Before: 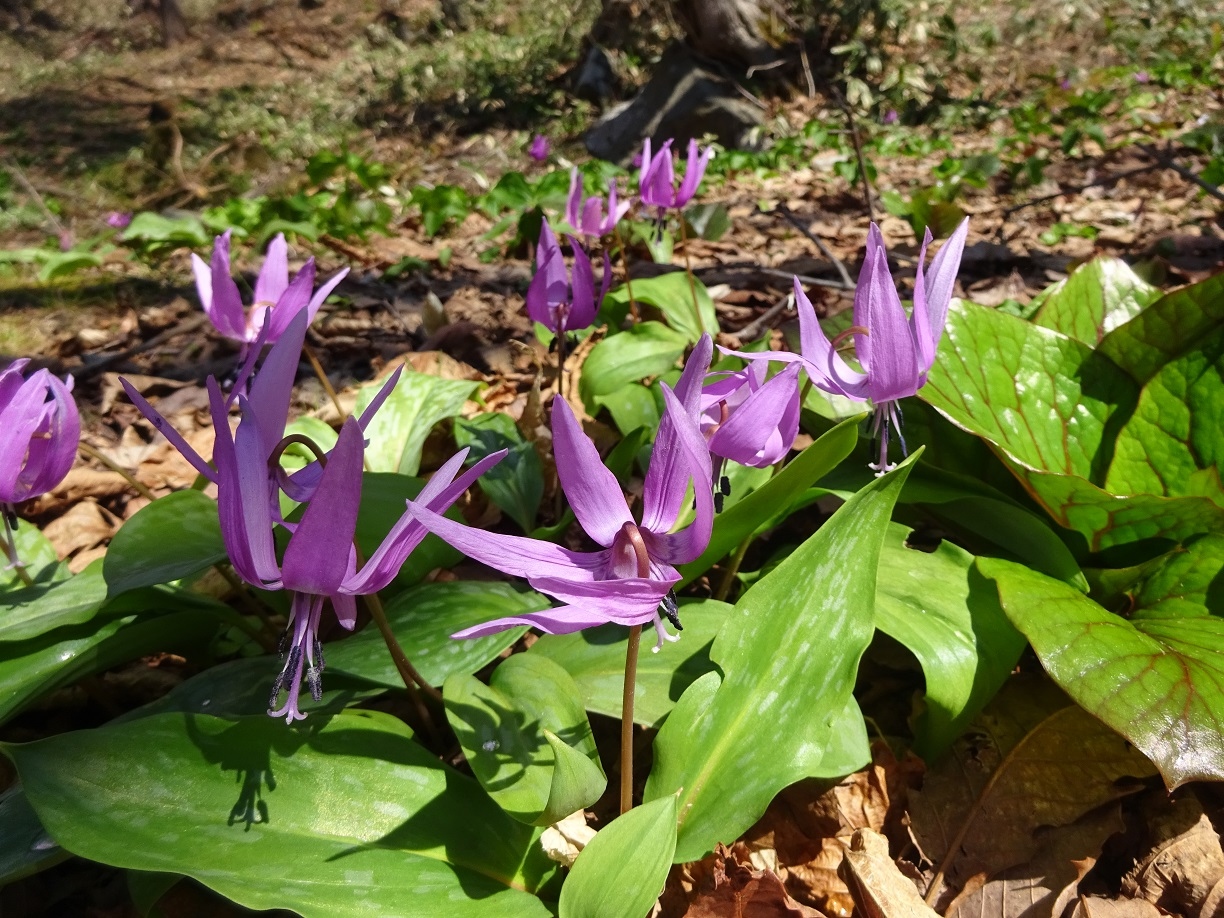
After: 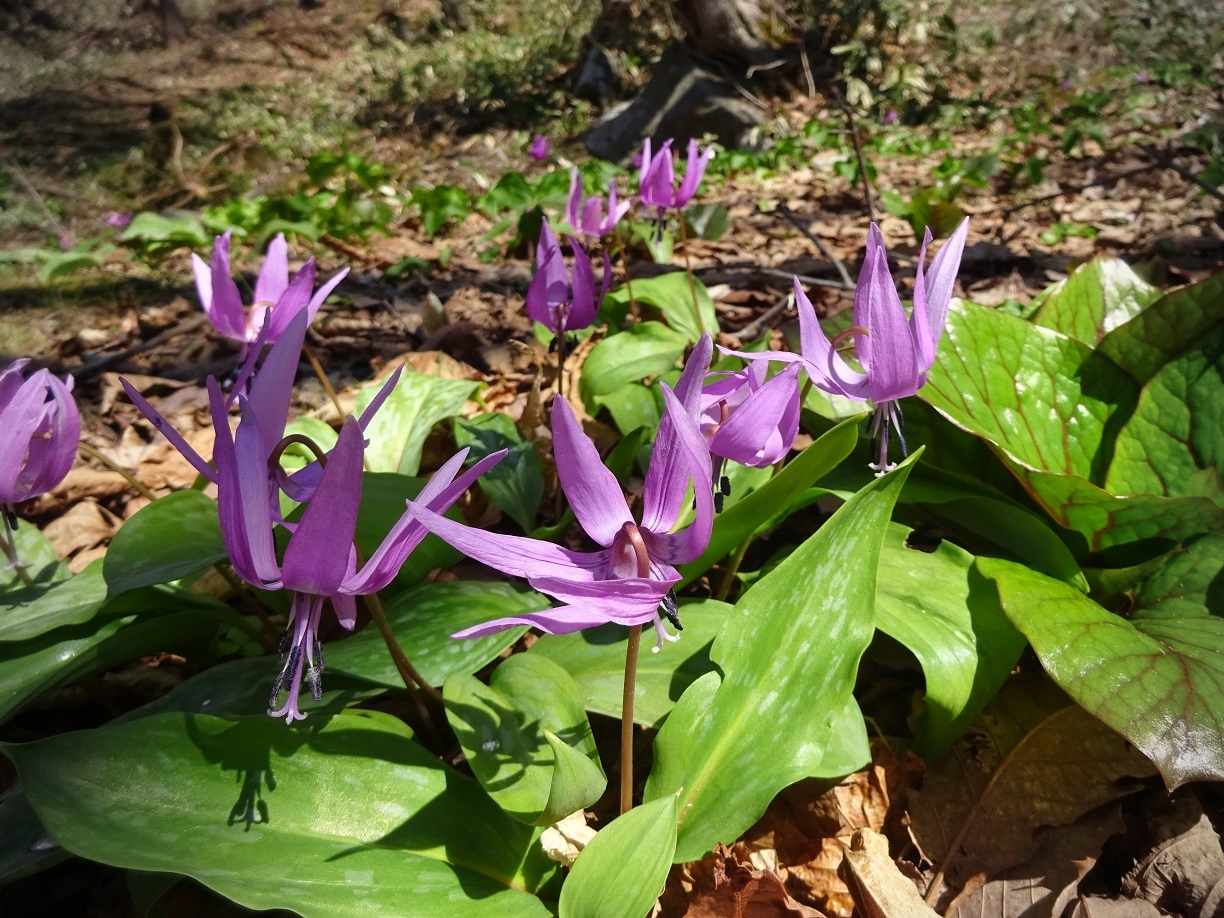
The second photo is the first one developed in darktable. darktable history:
vignetting: brightness -0.575
